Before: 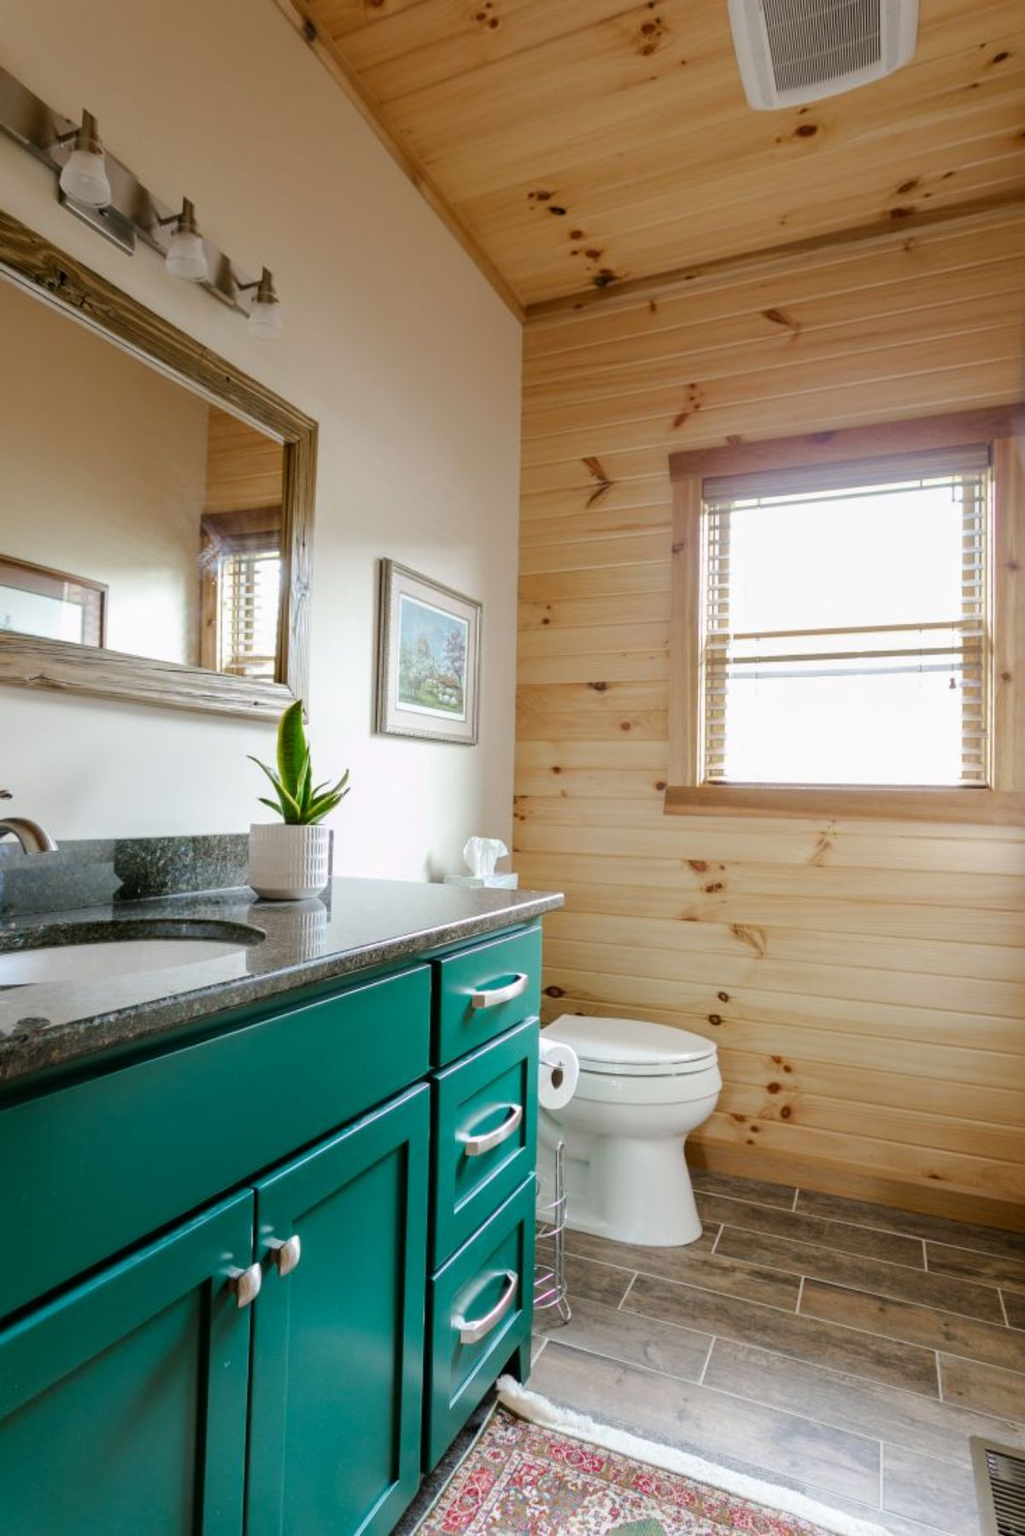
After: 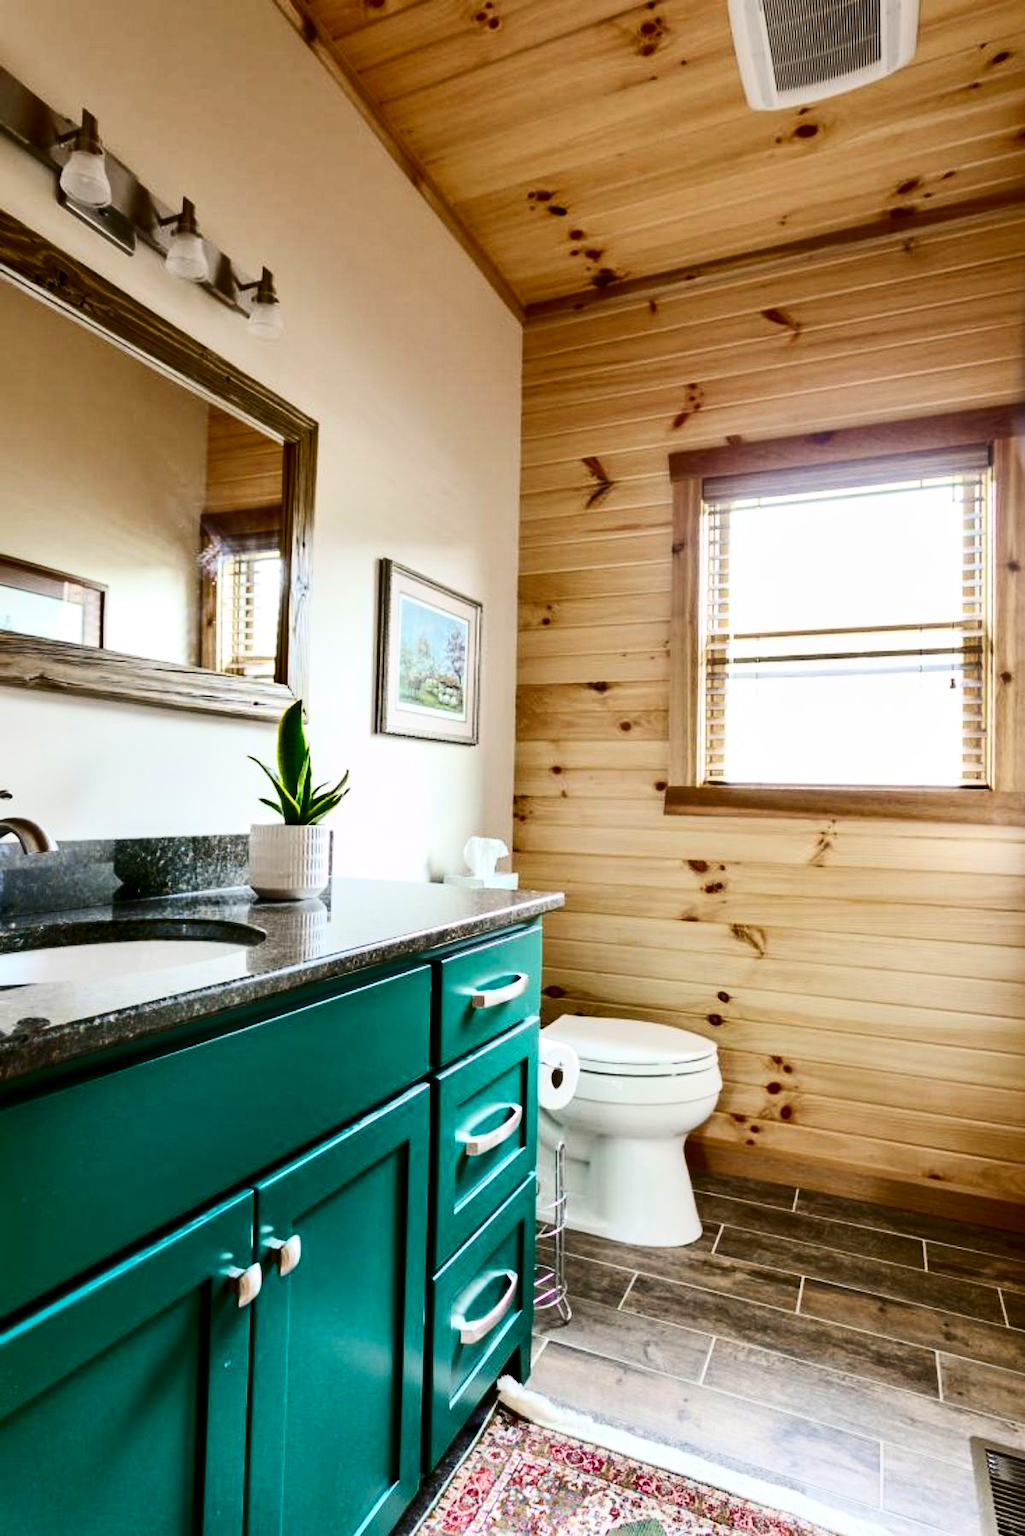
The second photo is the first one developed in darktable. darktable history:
contrast equalizer: octaves 7, y [[0.526, 0.53, 0.532, 0.532, 0.53, 0.525], [0.5 ×6], [0.5 ×6], [0 ×6], [0 ×6]]
shadows and highlights: highlights color adjustment 55.56%, soften with gaussian
contrast brightness saturation: contrast 0.4, brightness 0.042, saturation 0.256
